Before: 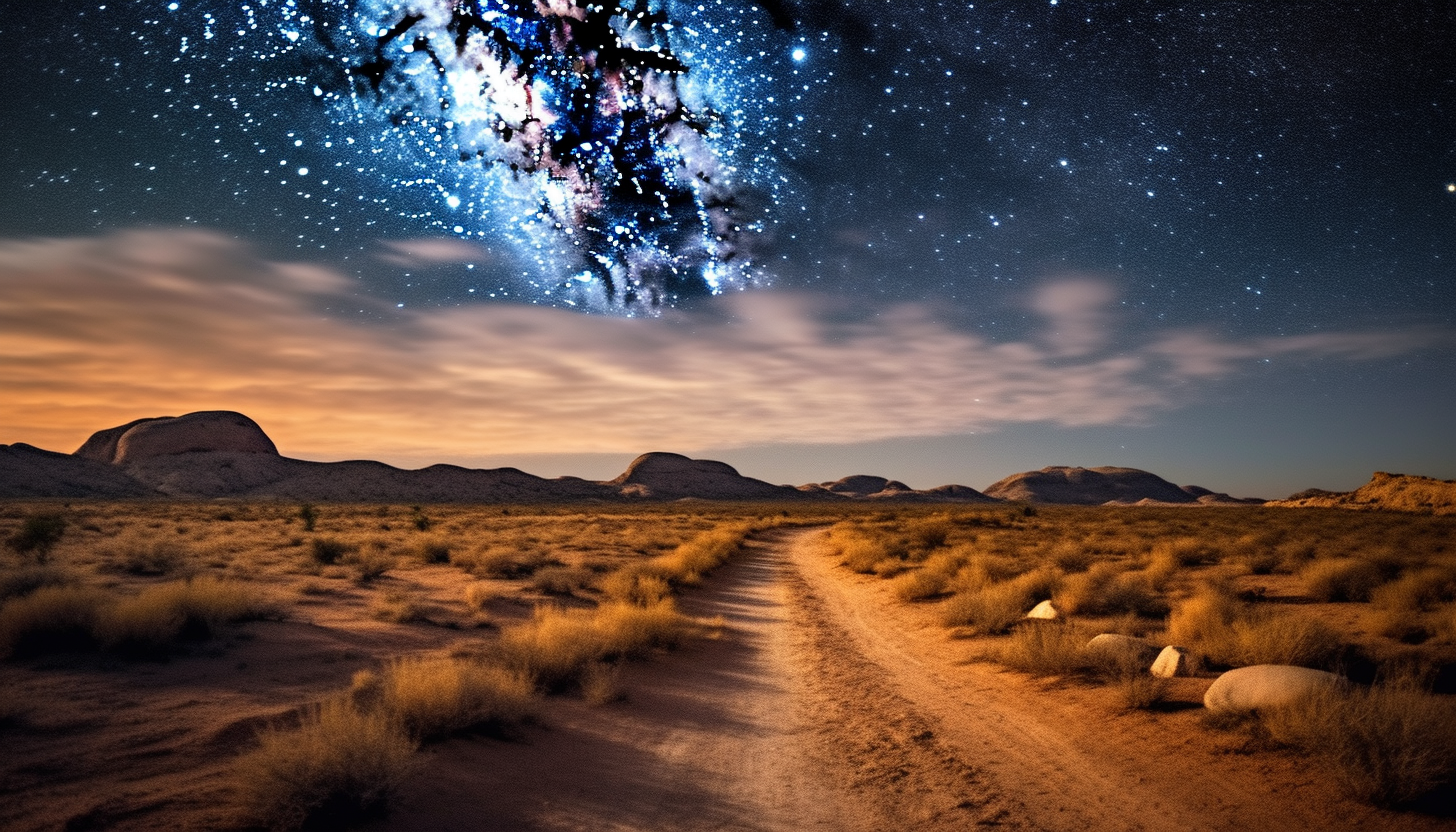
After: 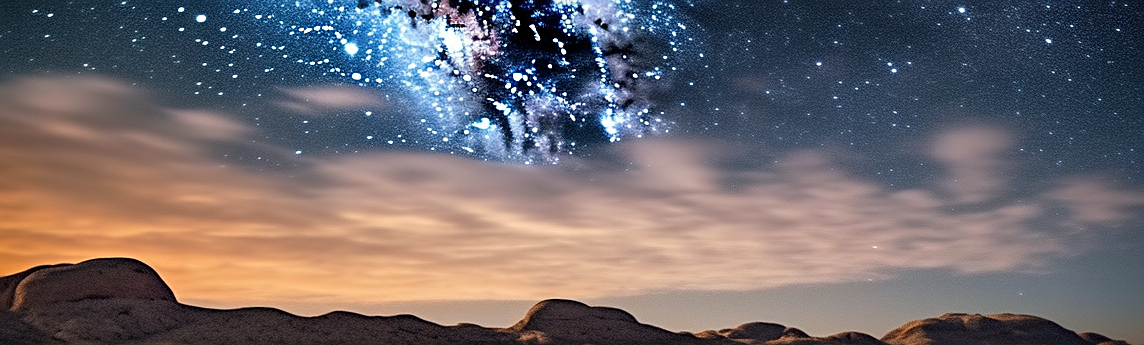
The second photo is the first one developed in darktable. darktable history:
sharpen: on, module defaults
vignetting: fall-off start 88.53%, fall-off radius 44.2%, saturation 0.376, width/height ratio 1.161
crop: left 7.036%, top 18.398%, right 14.379%, bottom 40.043%
